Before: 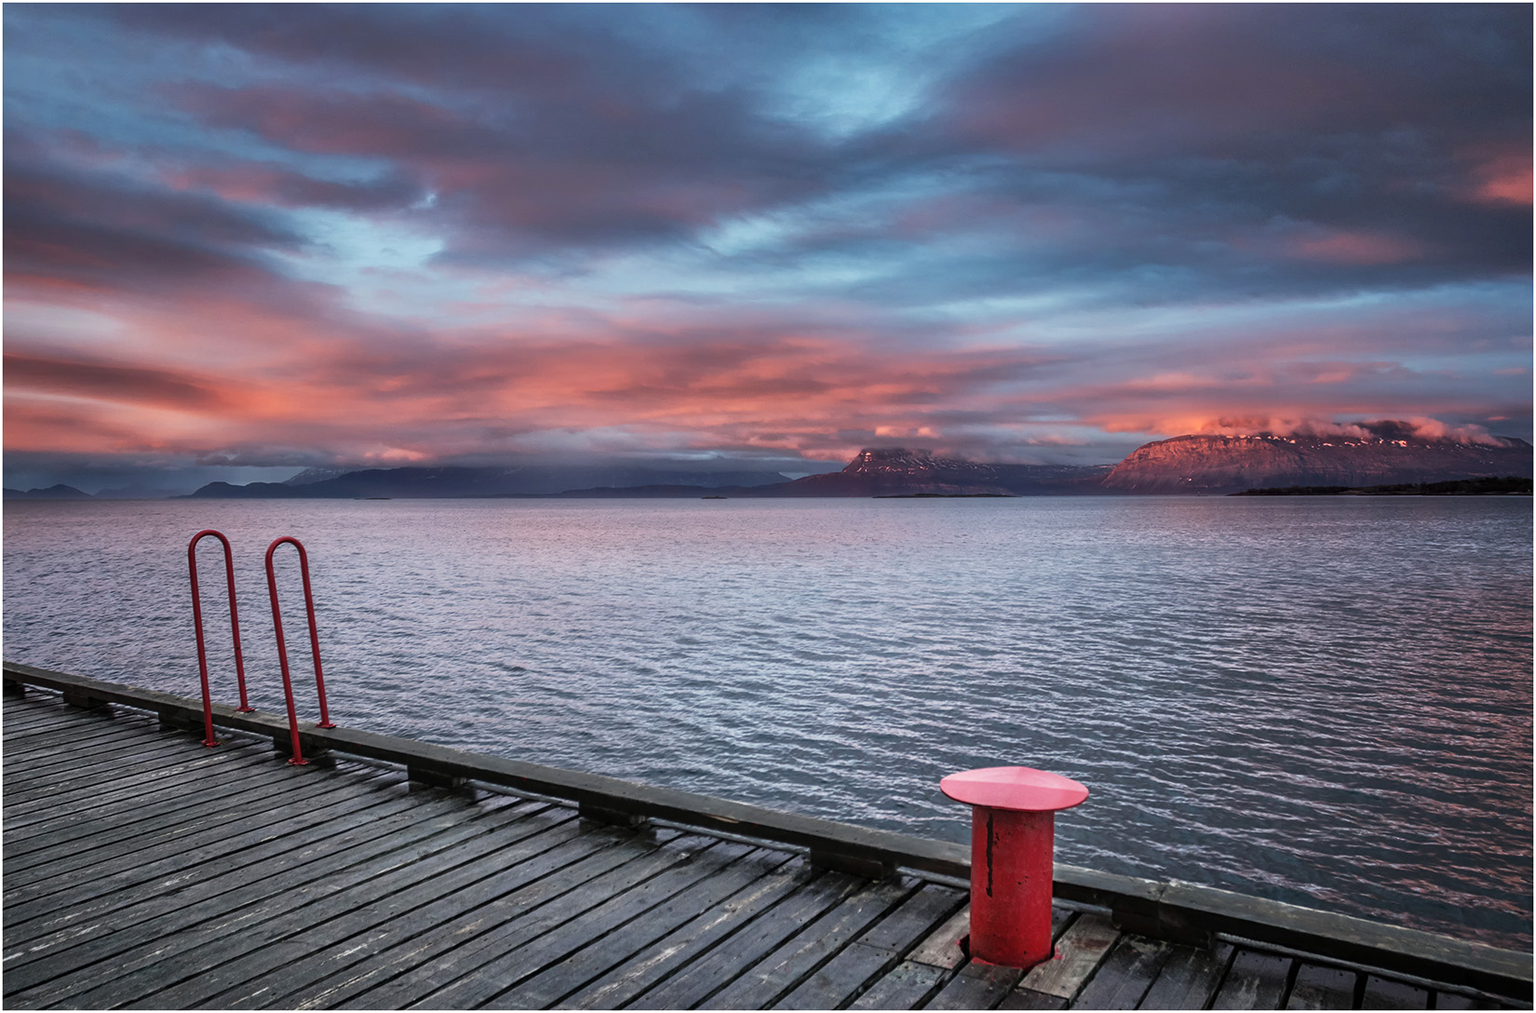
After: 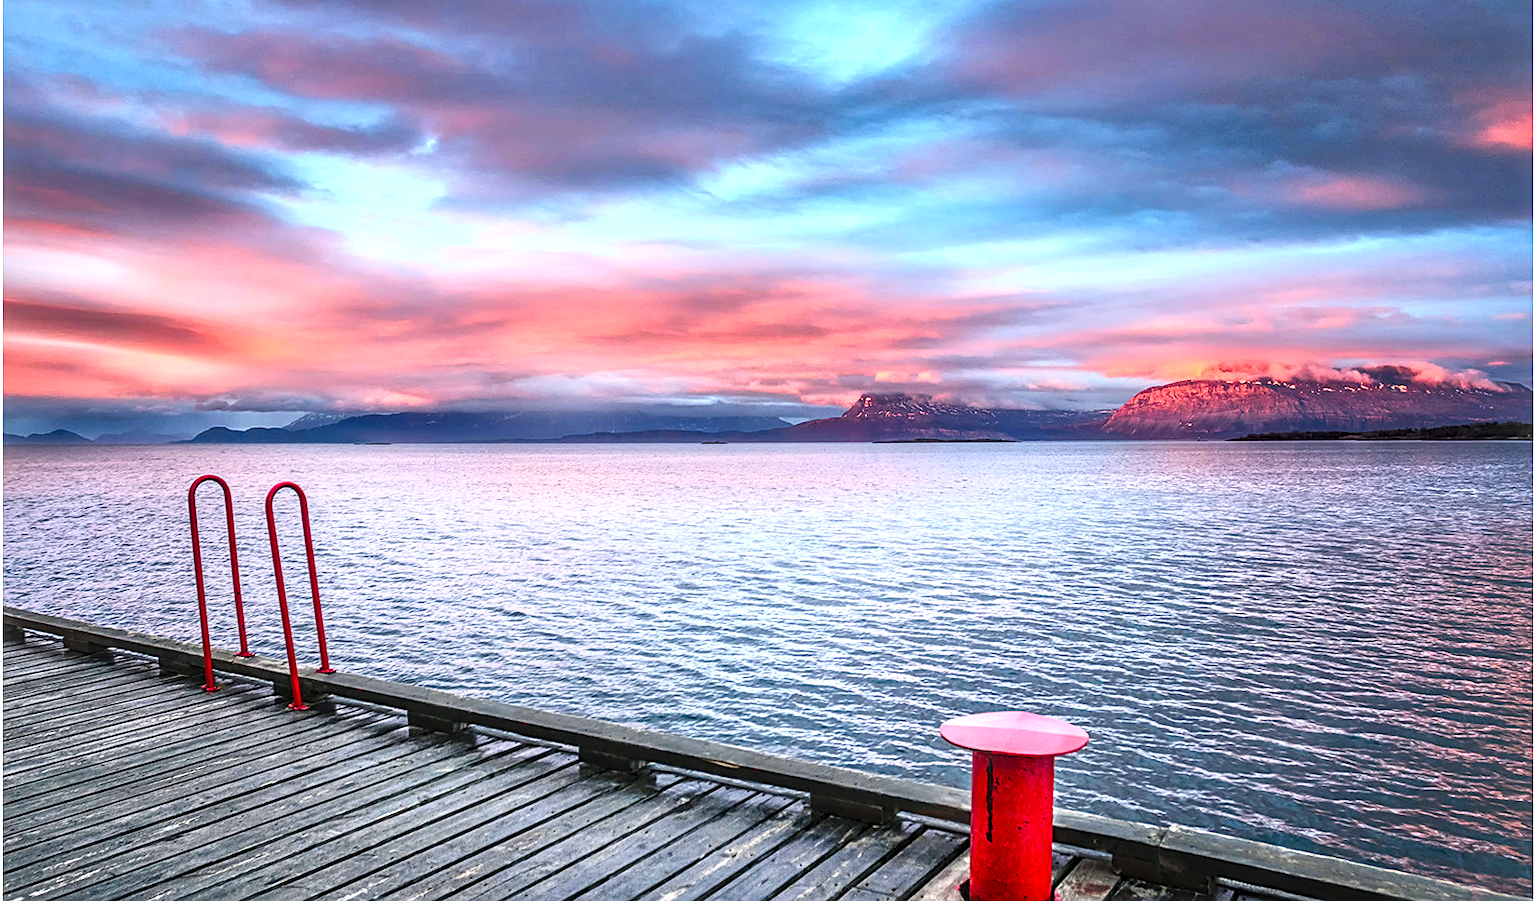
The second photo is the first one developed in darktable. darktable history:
crop and rotate: top 5.438%, bottom 5.561%
exposure: black level correction 0, exposure 0.698 EV, compensate highlight preservation false
local contrast: on, module defaults
color balance rgb: shadows lift › chroma 1.016%, shadows lift › hue 217.96°, perceptual saturation grading › global saturation 44.645%, perceptual saturation grading › highlights -49.916%, perceptual saturation grading › shadows 29.828%, perceptual brilliance grading › highlights 4.658%, perceptual brilliance grading › shadows -9.799%, global vibrance -23.526%
contrast brightness saturation: contrast 0.198, brightness 0.168, saturation 0.228
sharpen: on, module defaults
color correction: highlights b* 0.048, saturation 1.15
